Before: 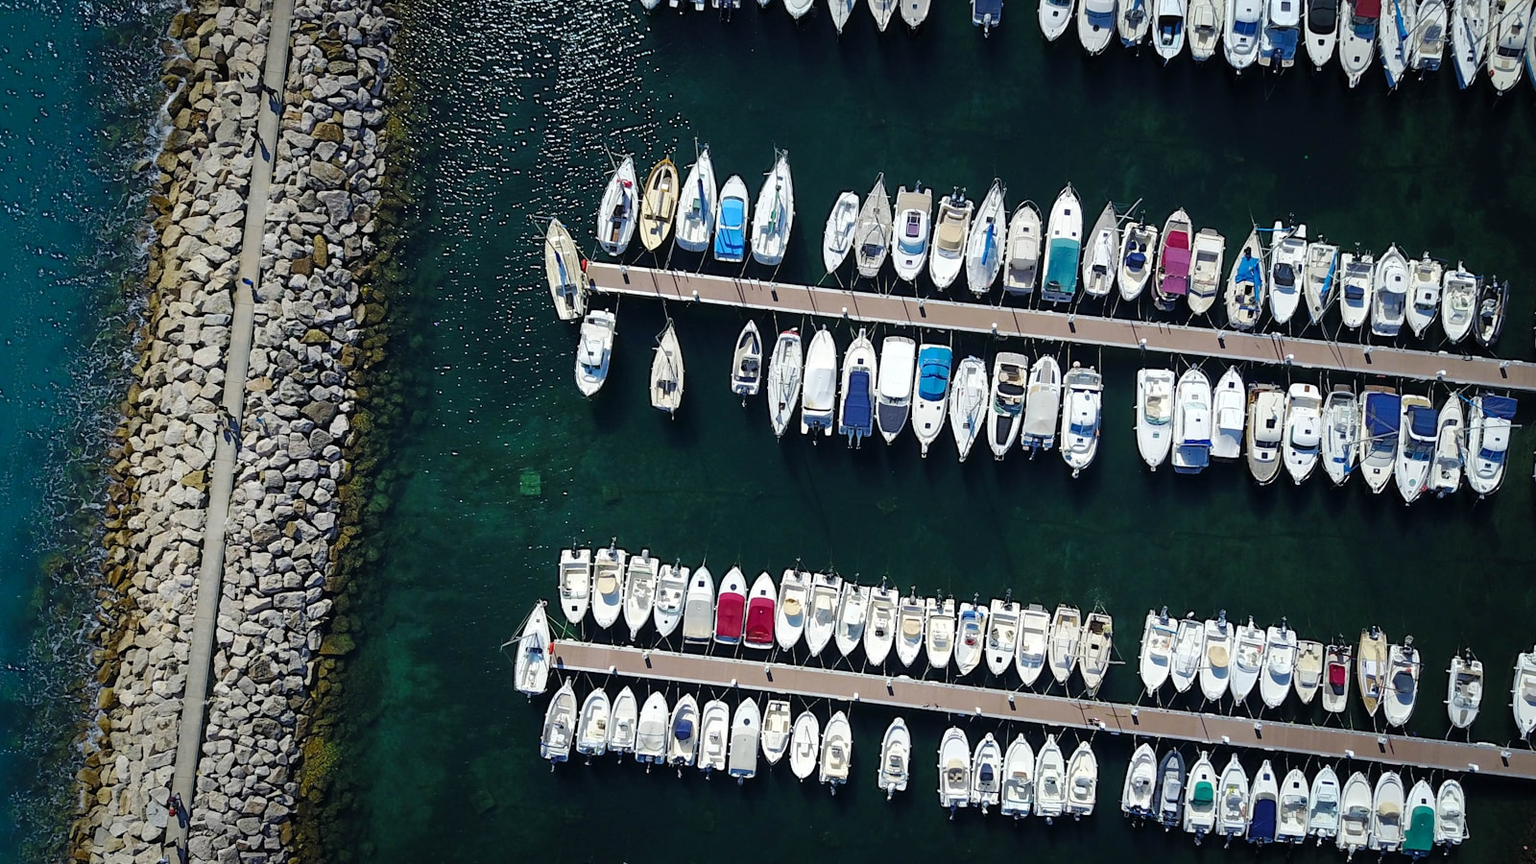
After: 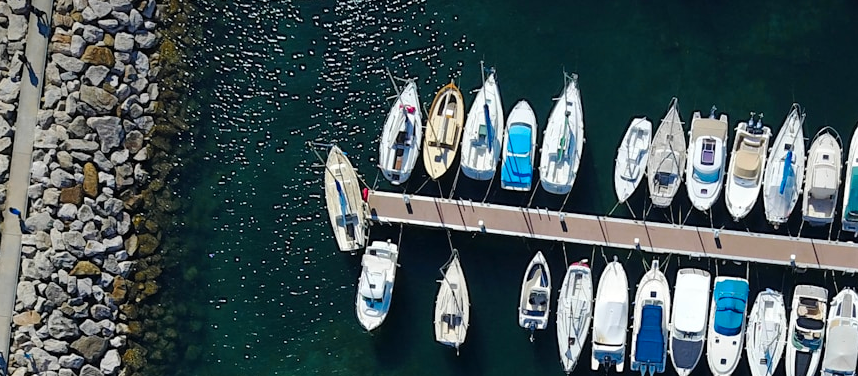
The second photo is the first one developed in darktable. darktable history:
color zones: curves: ch1 [(0.263, 0.53) (0.376, 0.287) (0.487, 0.512) (0.748, 0.547) (1, 0.513)]; ch2 [(0.262, 0.45) (0.751, 0.477)], mix 24.38%
crop: left 15.238%, top 9.213%, right 31.122%, bottom 48.935%
